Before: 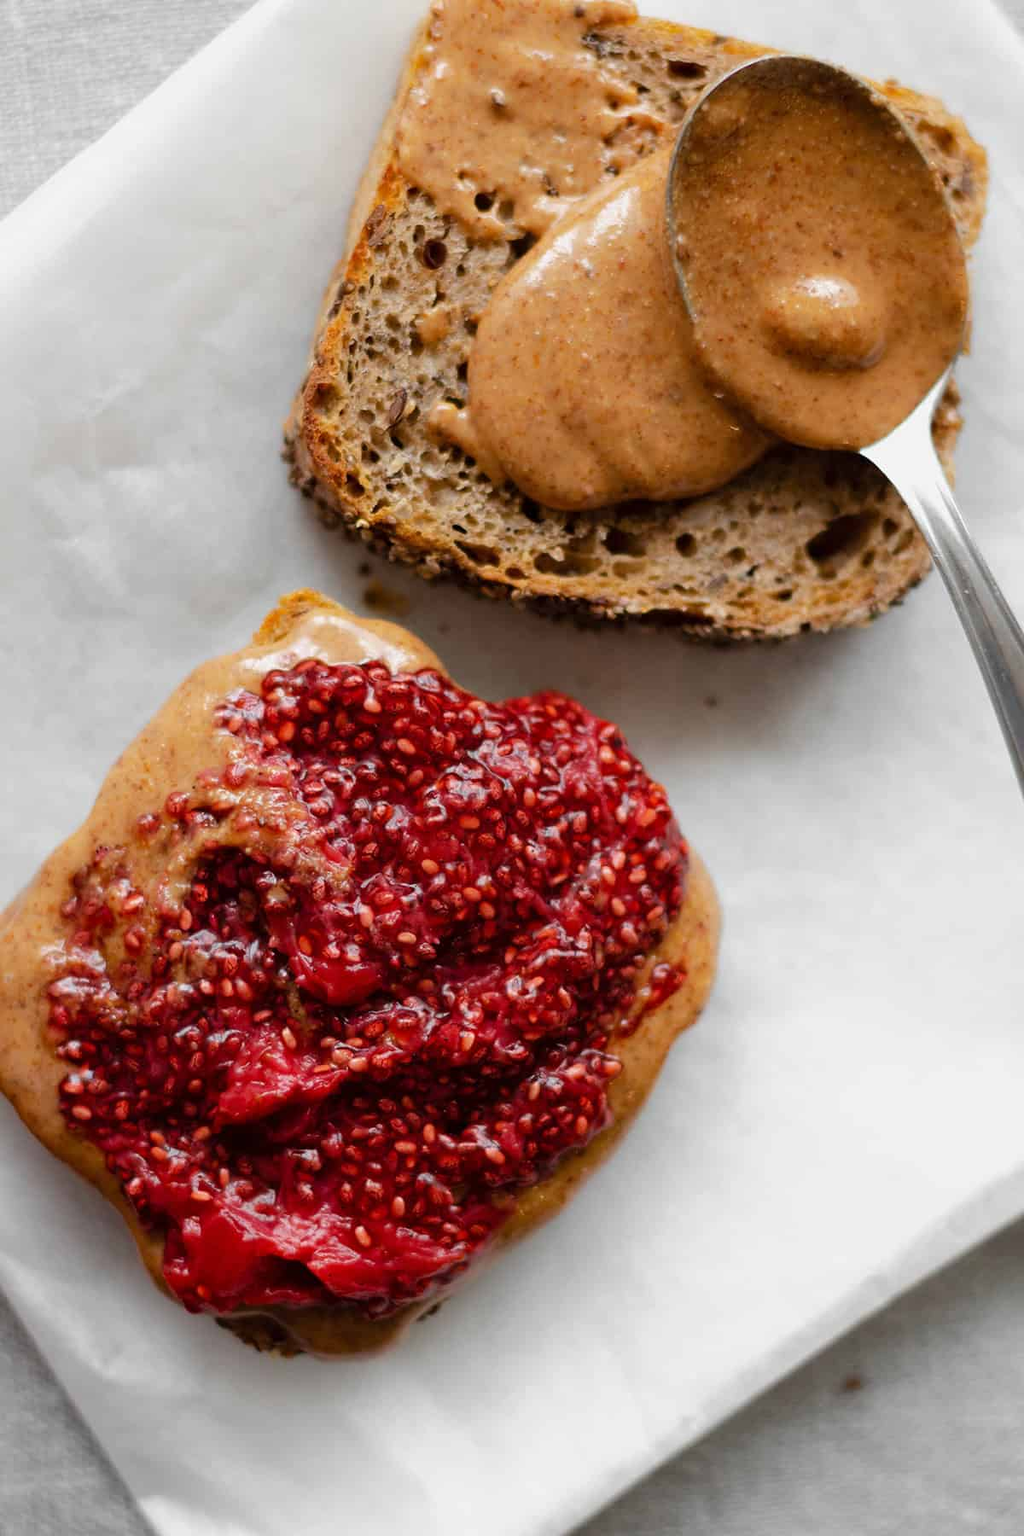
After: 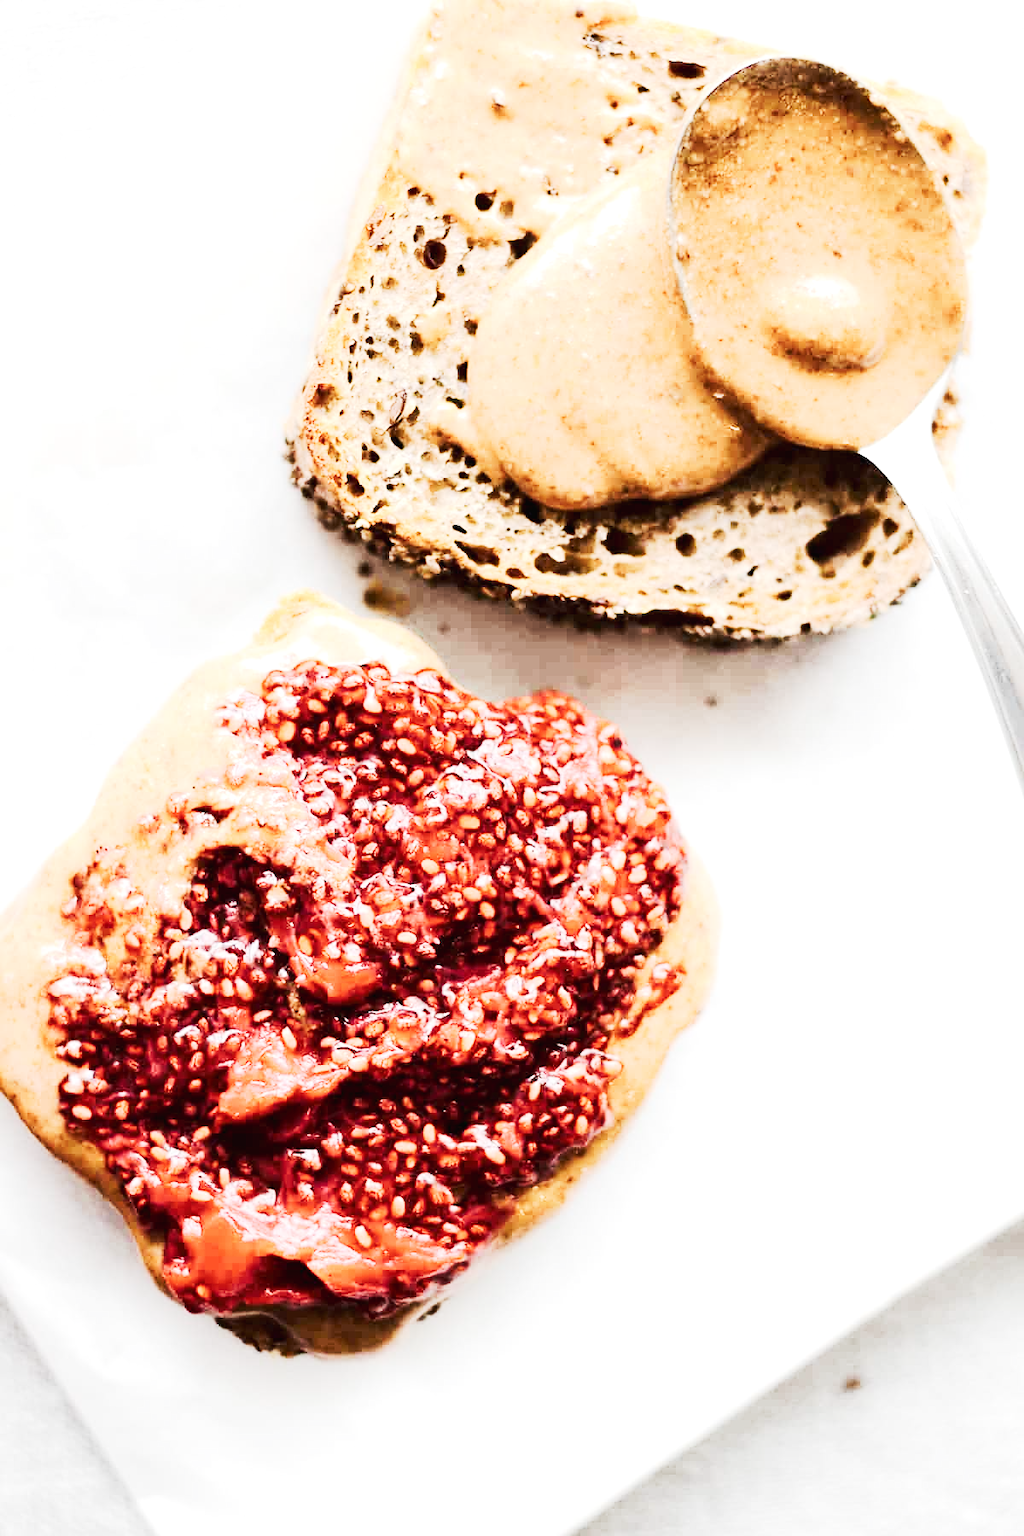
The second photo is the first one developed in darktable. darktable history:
sharpen: amount 0.211
exposure: black level correction 0, exposure 1.738 EV, compensate highlight preservation false
contrast brightness saturation: contrast 0.249, saturation -0.308
tone equalizer: edges refinement/feathering 500, mask exposure compensation -1.57 EV, preserve details no
tone curve: curves: ch0 [(0, 0.015) (0.037, 0.022) (0.131, 0.116) (0.316, 0.345) (0.49, 0.615) (0.677, 0.82) (0.813, 0.891) (1, 0.955)]; ch1 [(0, 0) (0.366, 0.367) (0.475, 0.462) (0.494, 0.496) (0.504, 0.497) (0.554, 0.571) (0.618, 0.668) (1, 1)]; ch2 [(0, 0) (0.333, 0.346) (0.375, 0.375) (0.435, 0.424) (0.476, 0.492) (0.502, 0.499) (0.525, 0.522) (0.558, 0.575) (0.614, 0.656) (1, 1)], preserve colors none
